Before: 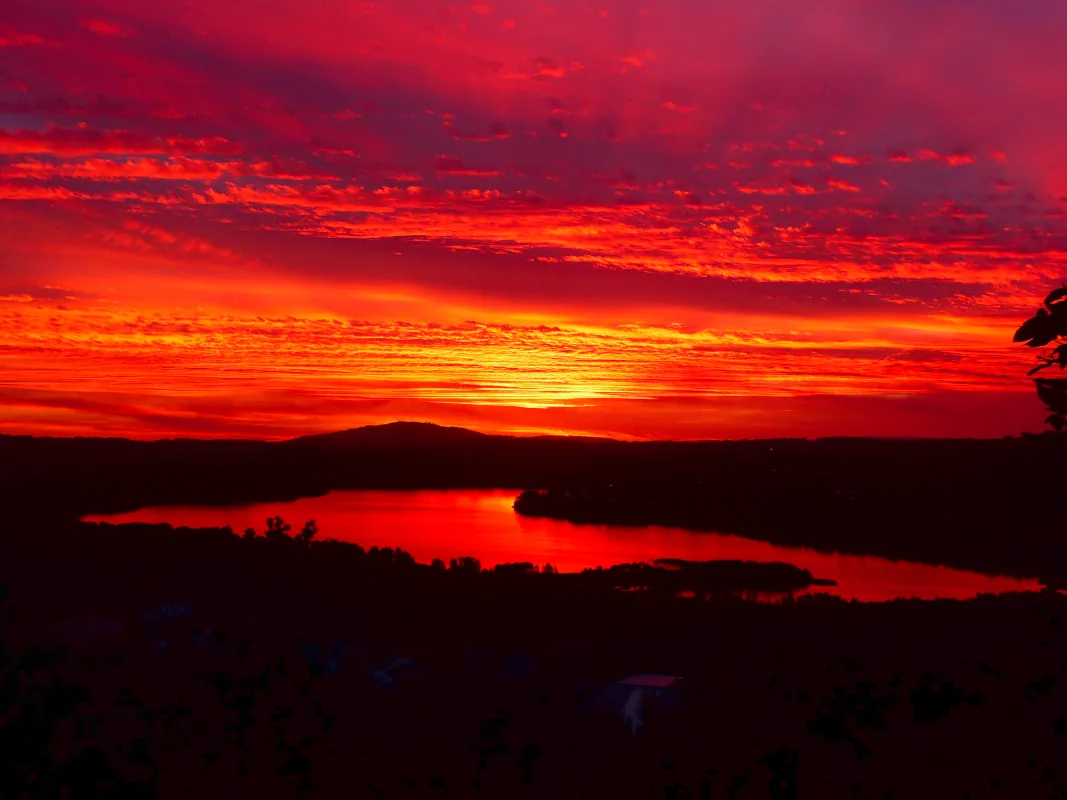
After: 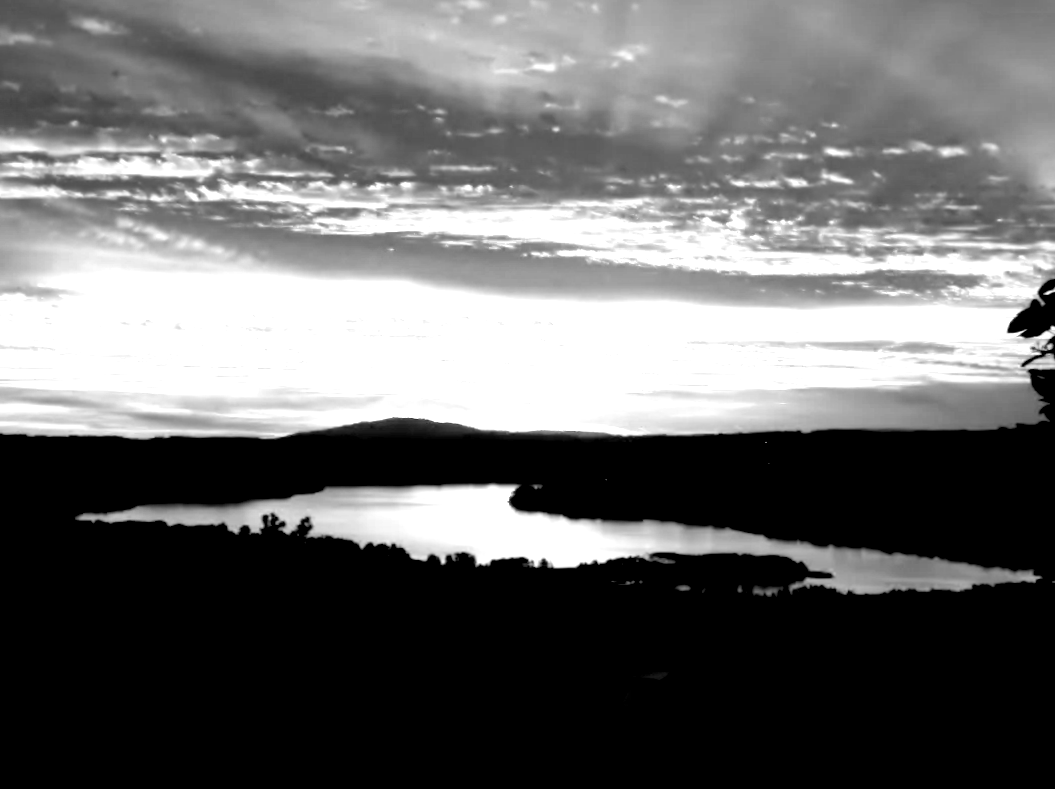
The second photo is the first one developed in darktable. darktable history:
rotate and perspective: rotation -0.45°, automatic cropping original format, crop left 0.008, crop right 0.992, crop top 0.012, crop bottom 0.988
color zones: curves: ch0 [(0, 0.554) (0.146, 0.662) (0.293, 0.86) (0.503, 0.774) (0.637, 0.106) (0.74, 0.072) (0.866, 0.488) (0.998, 0.569)]; ch1 [(0, 0) (0.143, 0) (0.286, 0) (0.429, 0) (0.571, 0) (0.714, 0) (0.857, 0)]
exposure: black level correction 0.01, exposure 1 EV, compensate highlight preservation false
